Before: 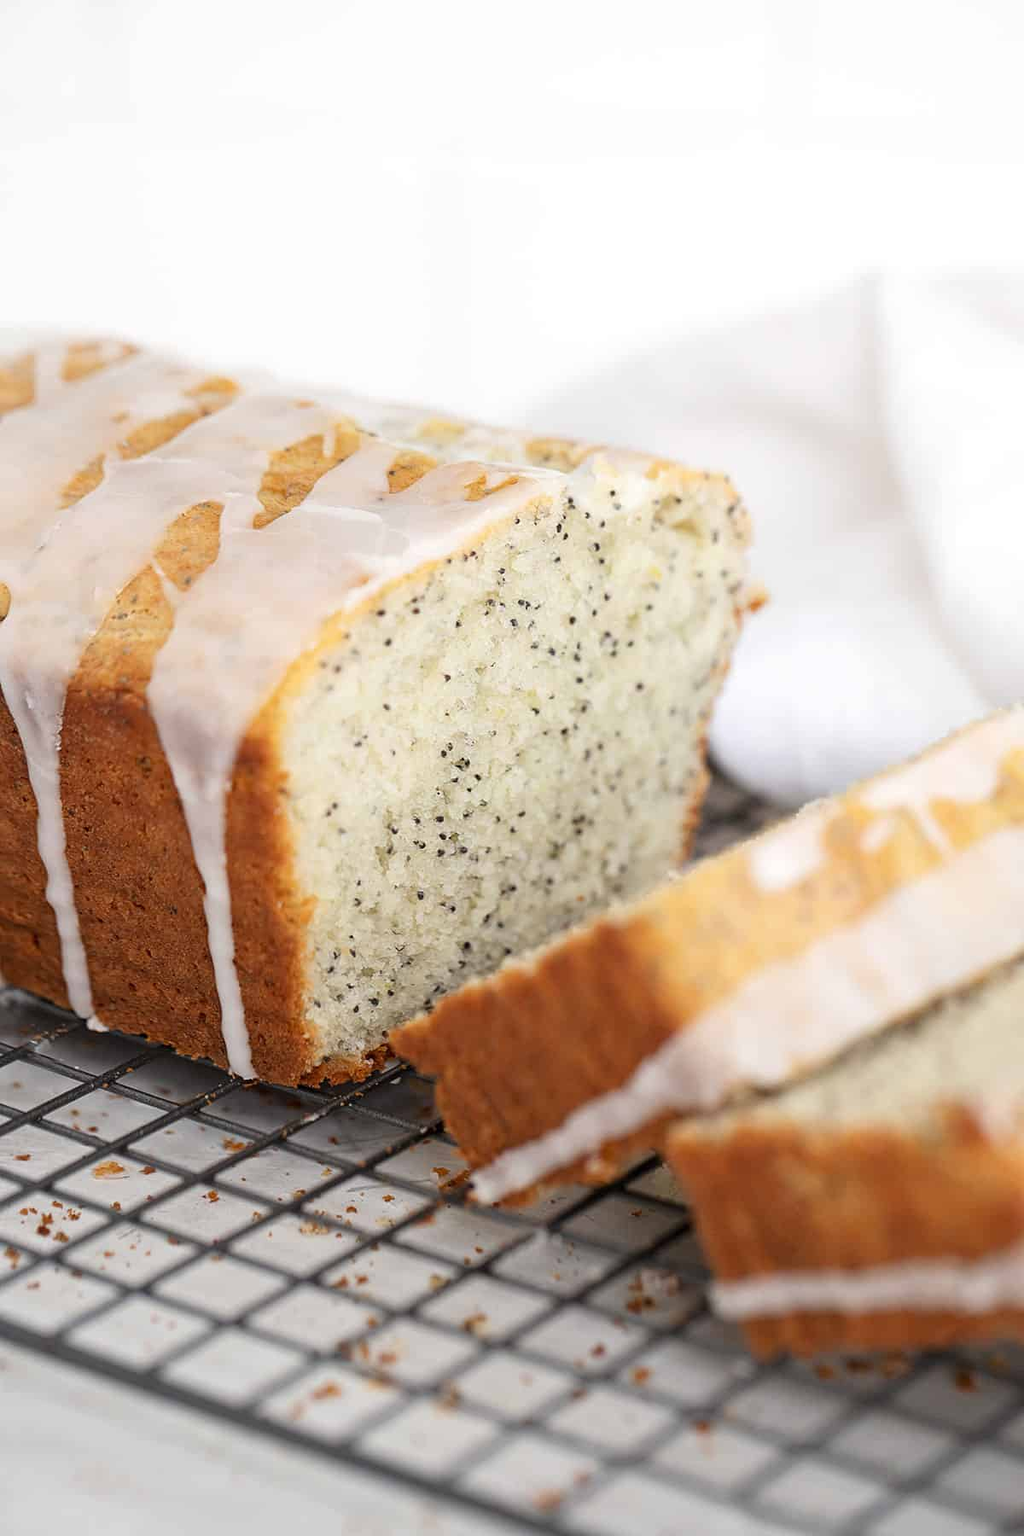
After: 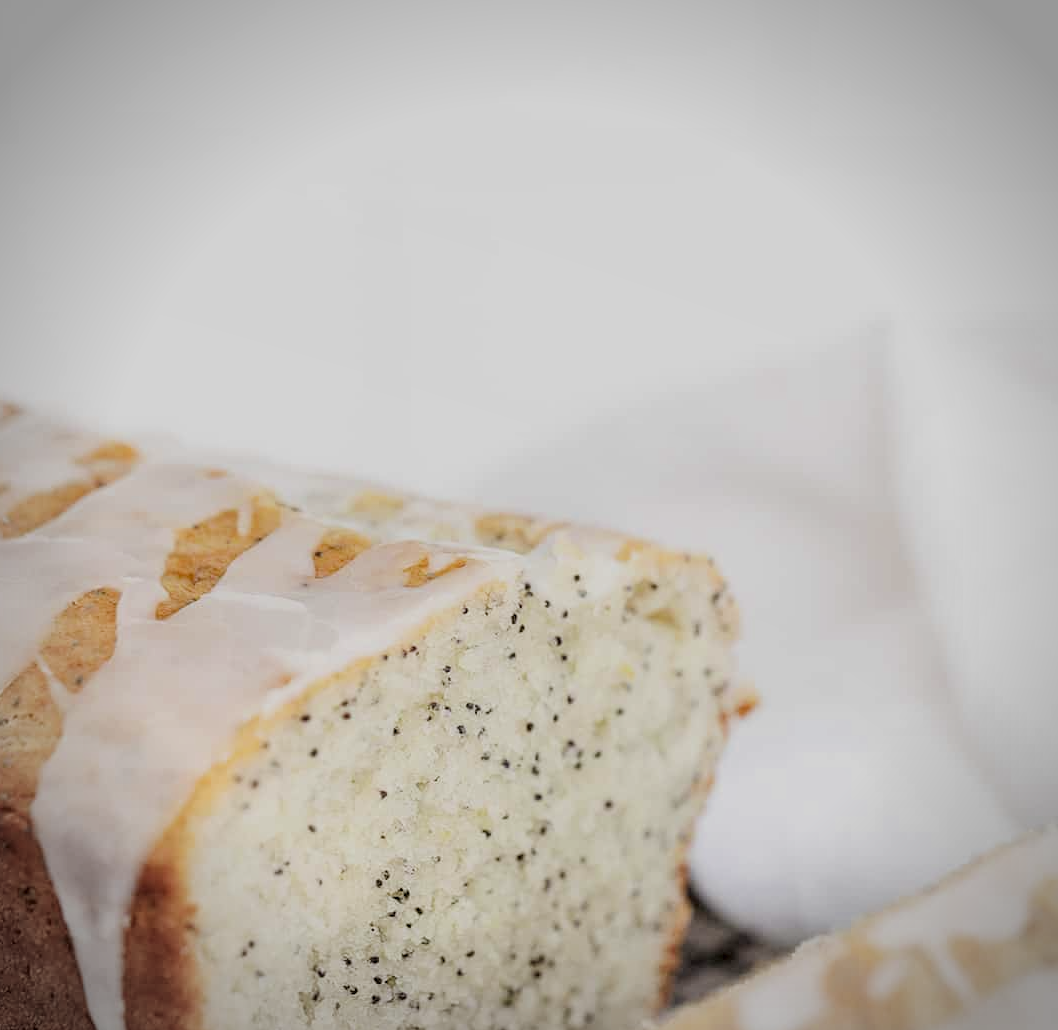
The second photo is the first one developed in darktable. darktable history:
crop and rotate: left 11.812%, bottom 42.776%
local contrast: highlights 61%, detail 143%, midtone range 0.428
vignetting: automatic ratio true
filmic rgb: black relative exposure -7.32 EV, white relative exposure 5.09 EV, hardness 3.2
